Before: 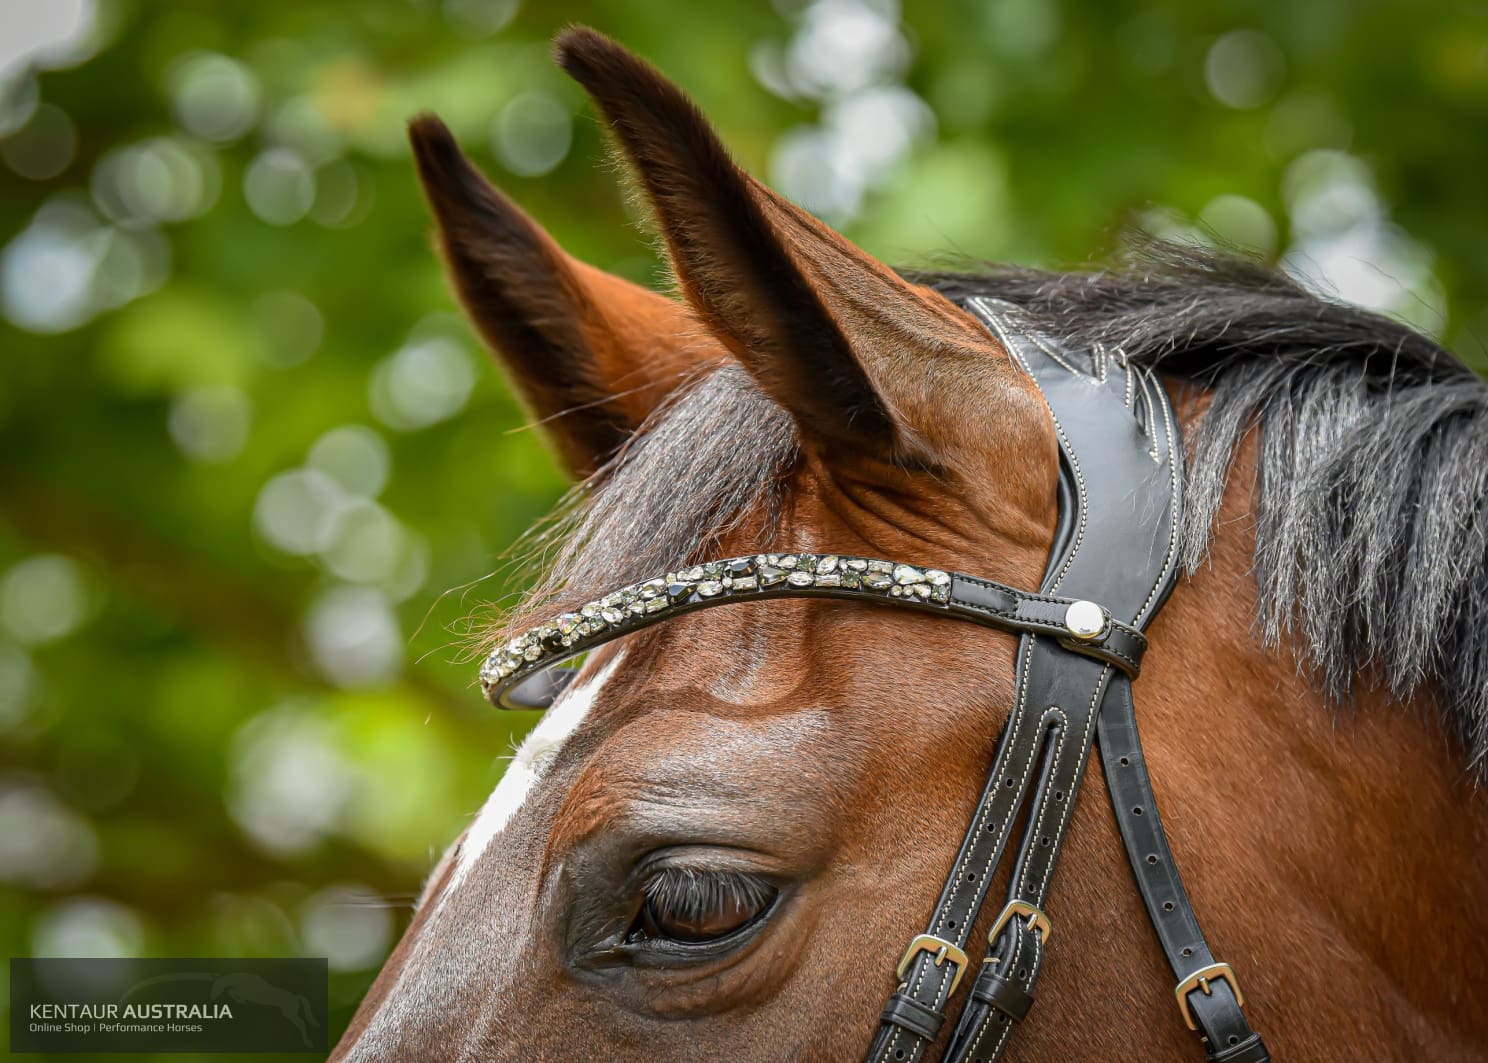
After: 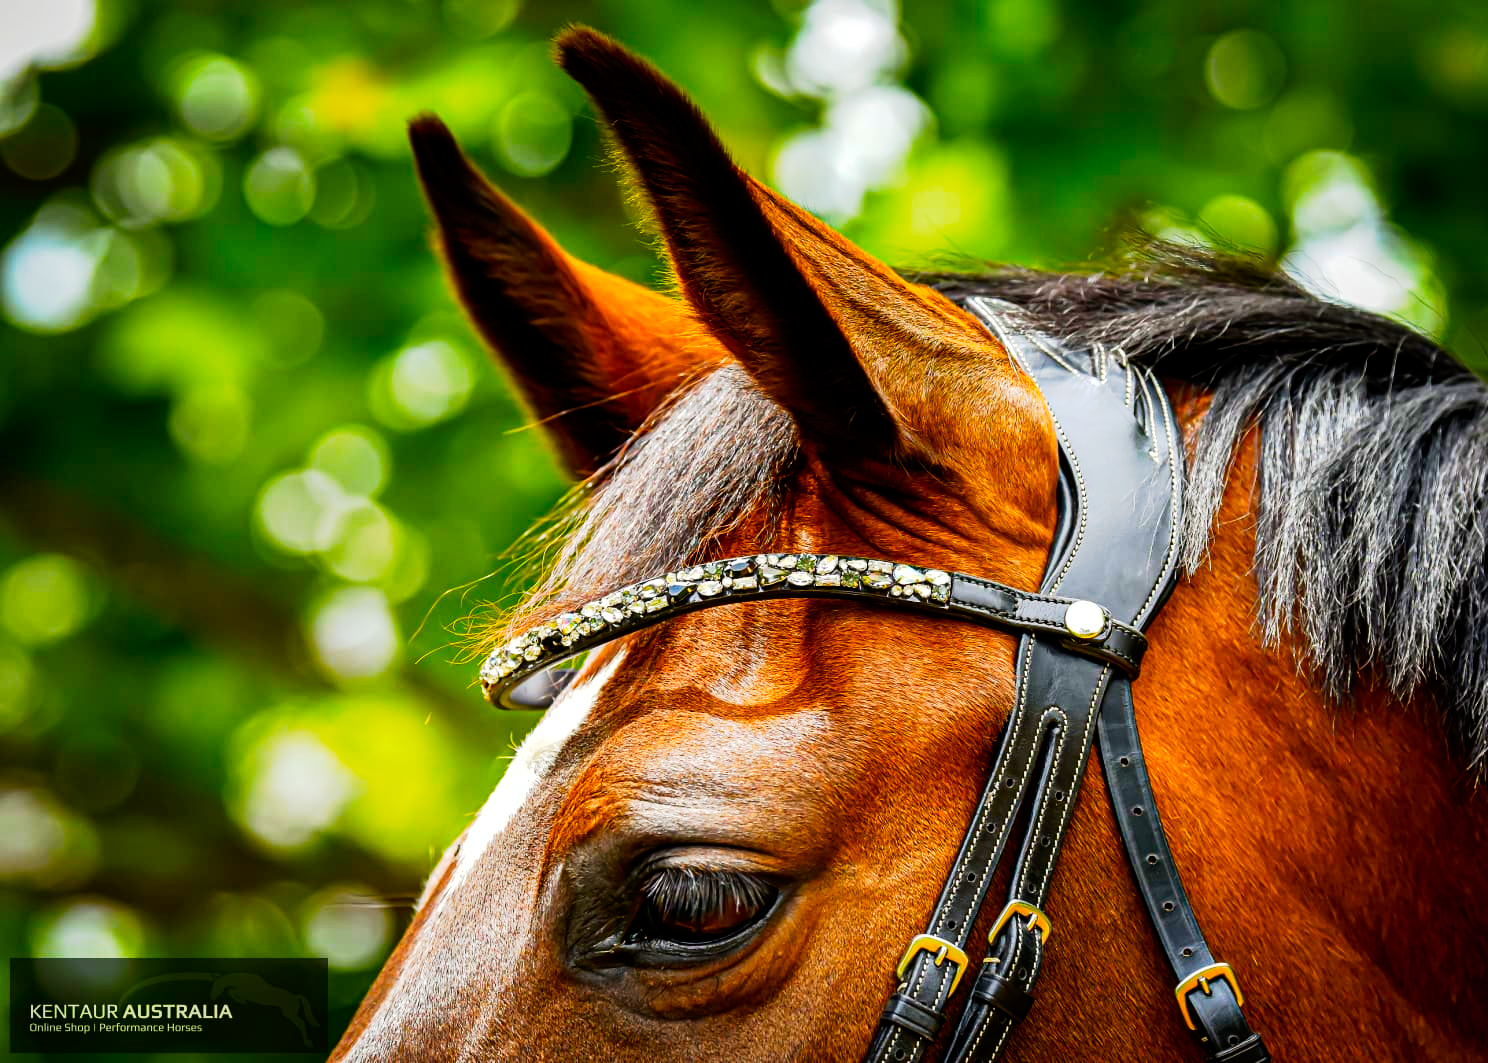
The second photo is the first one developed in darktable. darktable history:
tone curve: curves: ch0 [(0, 0) (0.003, 0.001) (0.011, 0.001) (0.025, 0.001) (0.044, 0.001) (0.069, 0.003) (0.1, 0.007) (0.136, 0.013) (0.177, 0.032) (0.224, 0.083) (0.277, 0.157) (0.335, 0.237) (0.399, 0.334) (0.468, 0.446) (0.543, 0.562) (0.623, 0.683) (0.709, 0.801) (0.801, 0.869) (0.898, 0.918) (1, 1)], preserve colors none
color balance: output saturation 110%
color balance rgb: perceptual saturation grading › global saturation 36%, perceptual brilliance grading › global brilliance 10%, global vibrance 20%
shadows and highlights: radius 108.52, shadows 23.73, highlights -59.32, low approximation 0.01, soften with gaussian
